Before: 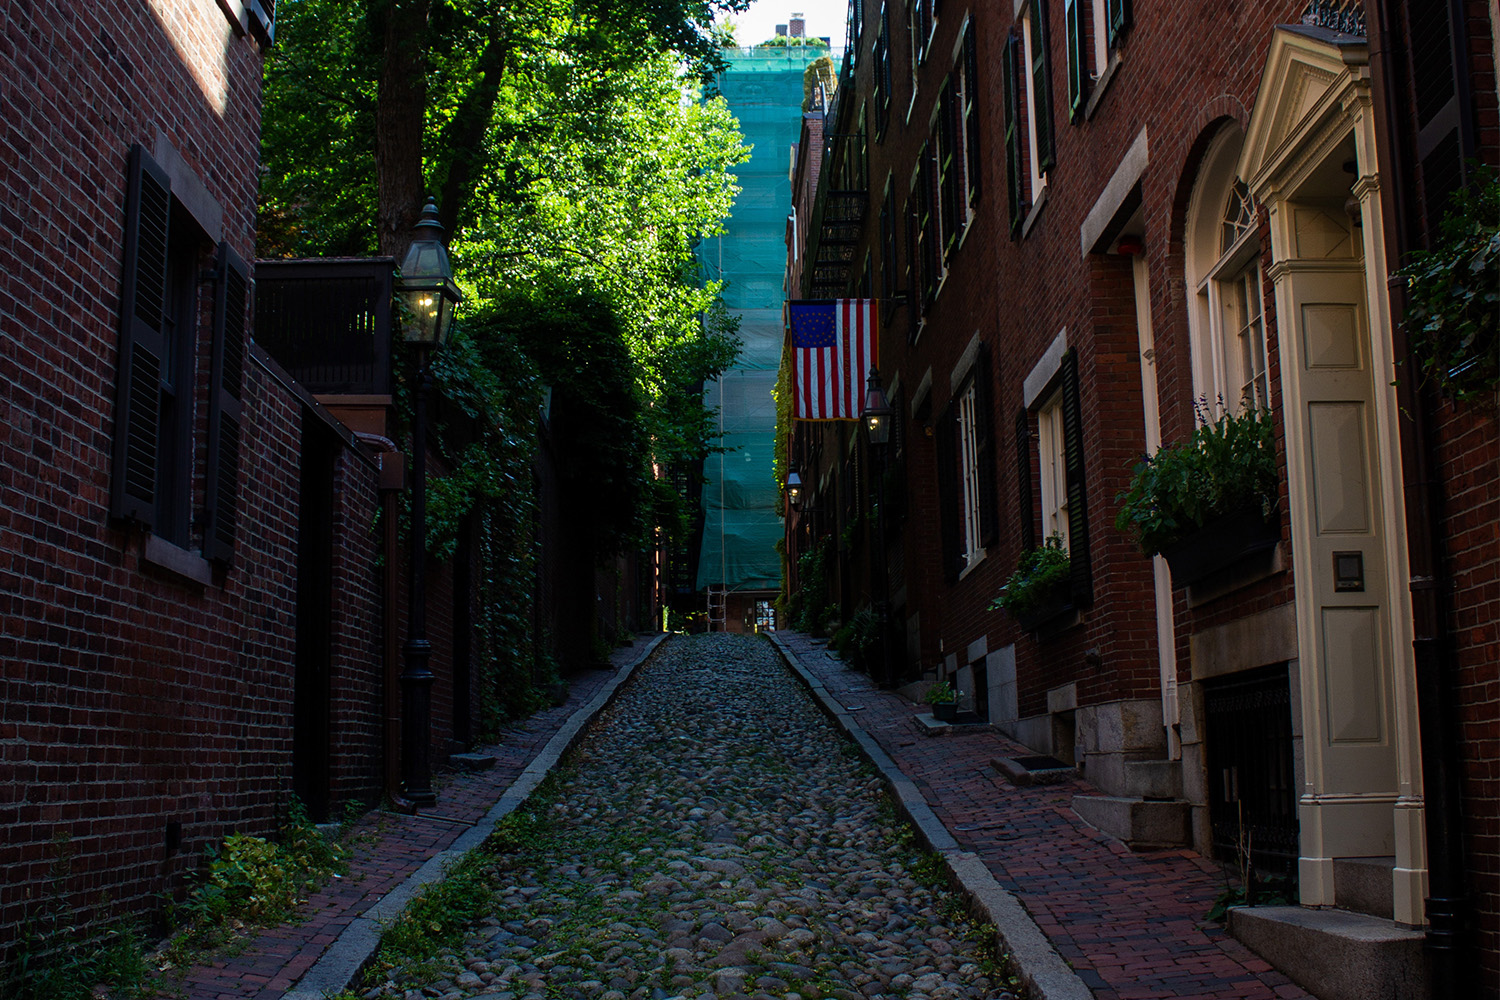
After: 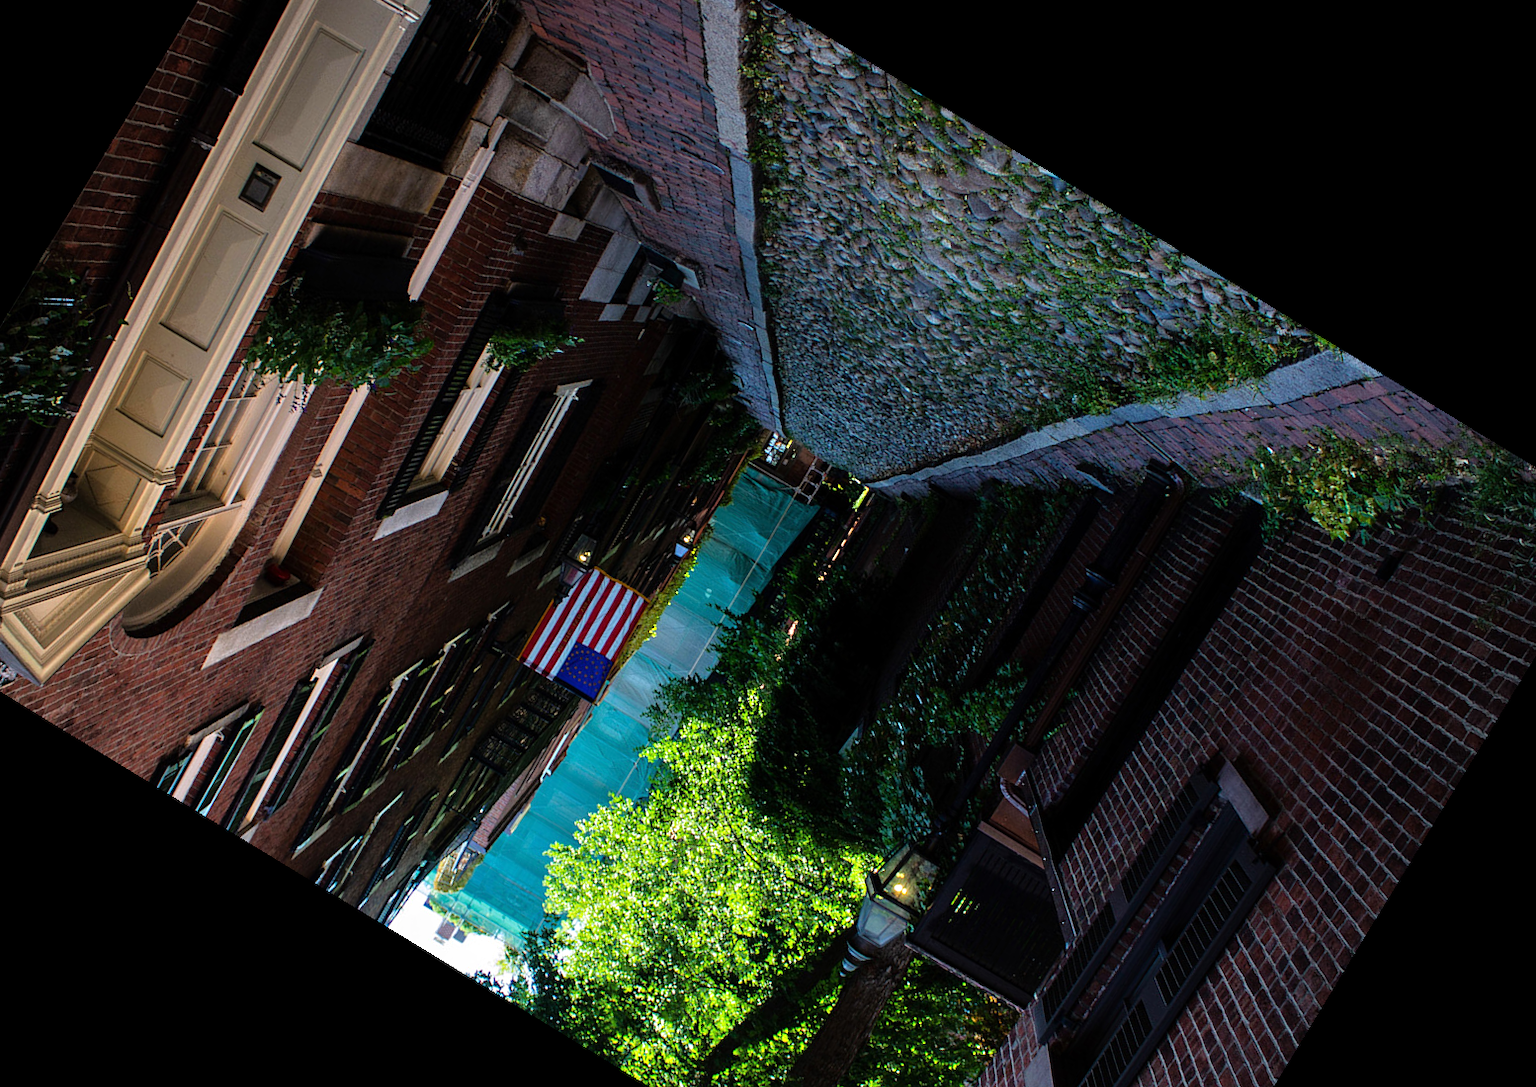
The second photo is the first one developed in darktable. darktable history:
crop and rotate: angle 148.68°, left 9.111%, top 15.603%, right 4.588%, bottom 17.041%
vignetting: brightness -0.167
tone equalizer: -7 EV 0.15 EV, -6 EV 0.6 EV, -5 EV 1.15 EV, -4 EV 1.33 EV, -3 EV 1.15 EV, -2 EV 0.6 EV, -1 EV 0.15 EV, mask exposure compensation -0.5 EV
